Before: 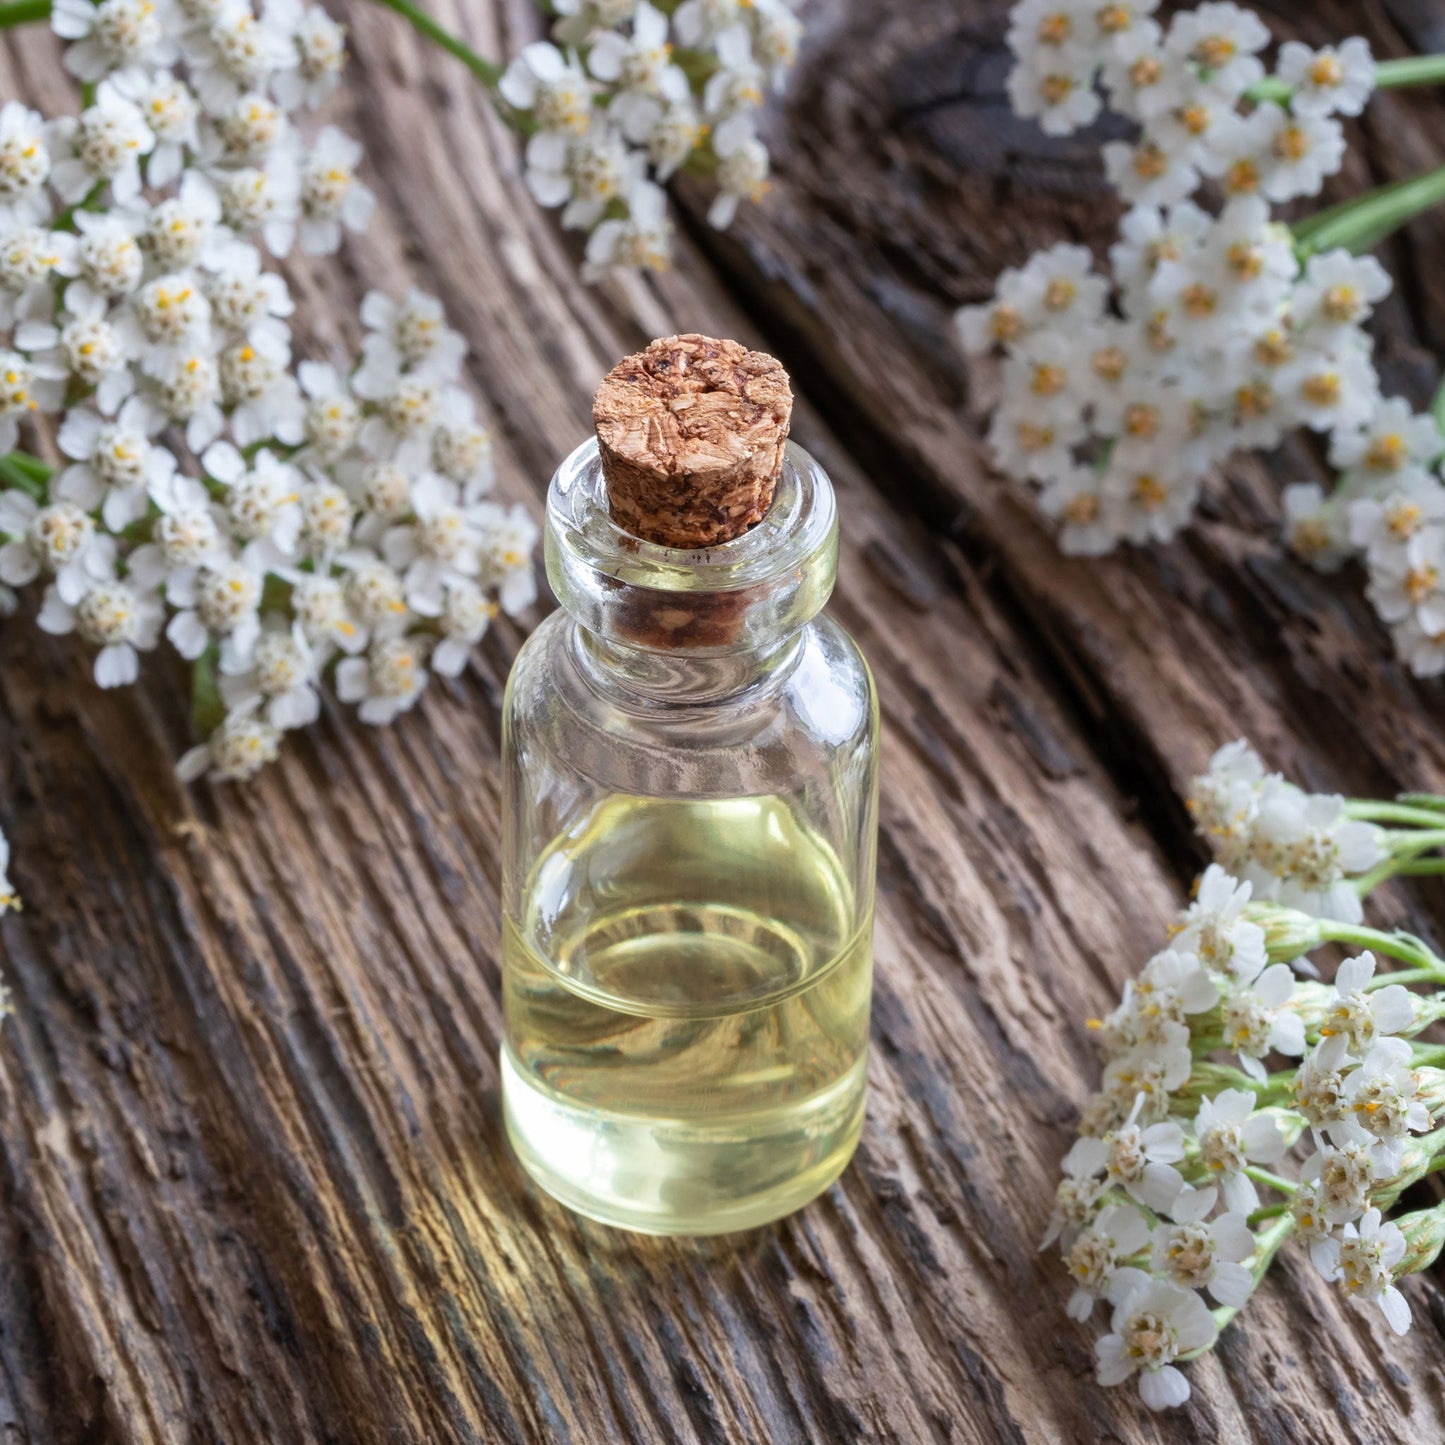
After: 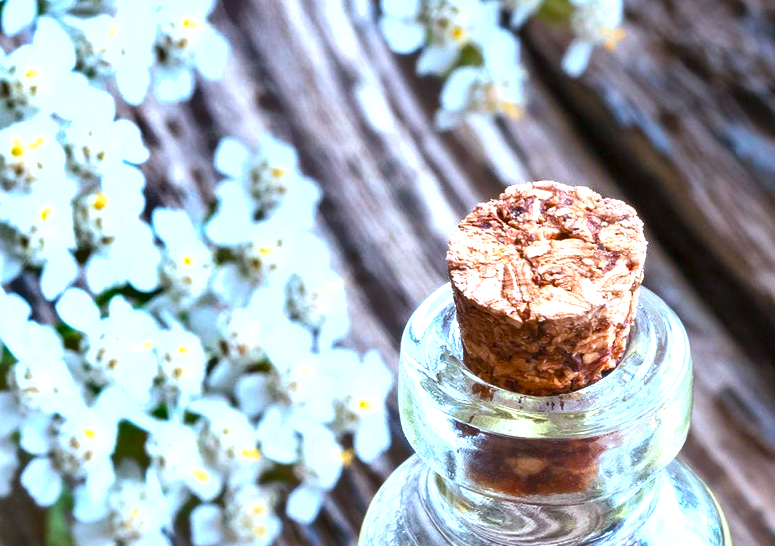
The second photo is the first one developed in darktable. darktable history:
color balance rgb: perceptual saturation grading › global saturation 20%, global vibrance 20%
crop: left 10.121%, top 10.631%, right 36.218%, bottom 51.526%
exposure: black level correction 0, exposure 1.1 EV, compensate highlight preservation false
color balance: mode lift, gamma, gain (sRGB)
color calibration: output R [1.063, -0.012, -0.003, 0], output G [0, 1.022, 0.021, 0], output B [-0.079, 0.047, 1, 0], illuminant custom, x 0.389, y 0.387, temperature 3838.64 K
shadows and highlights: shadows 53, soften with gaussian
